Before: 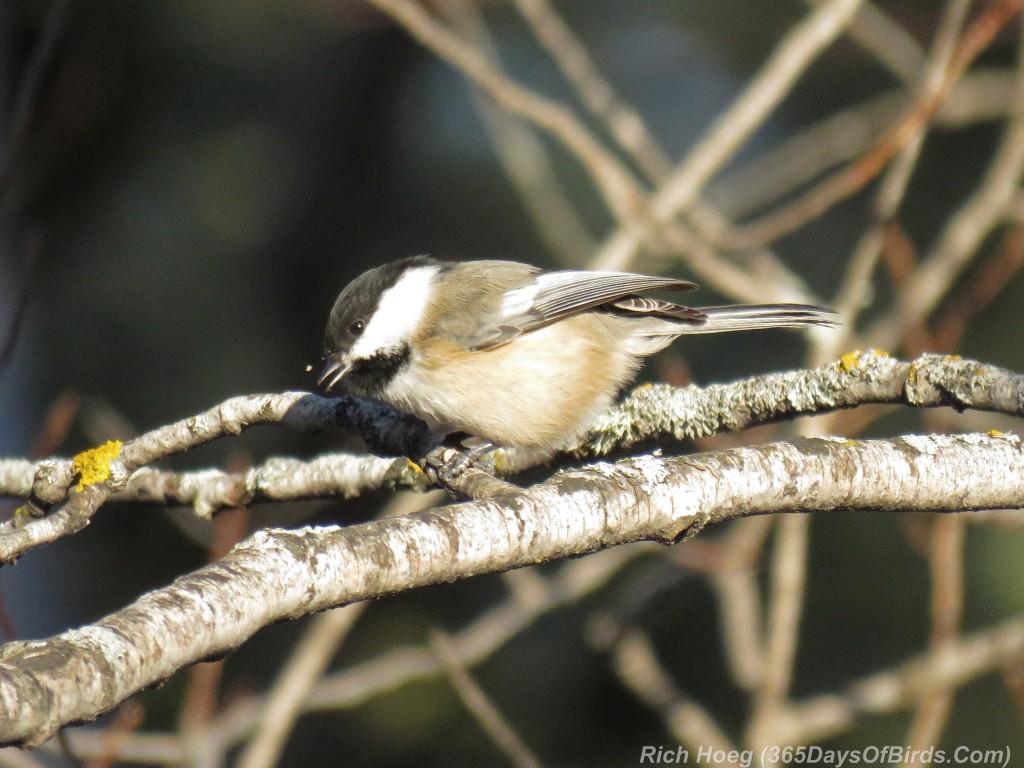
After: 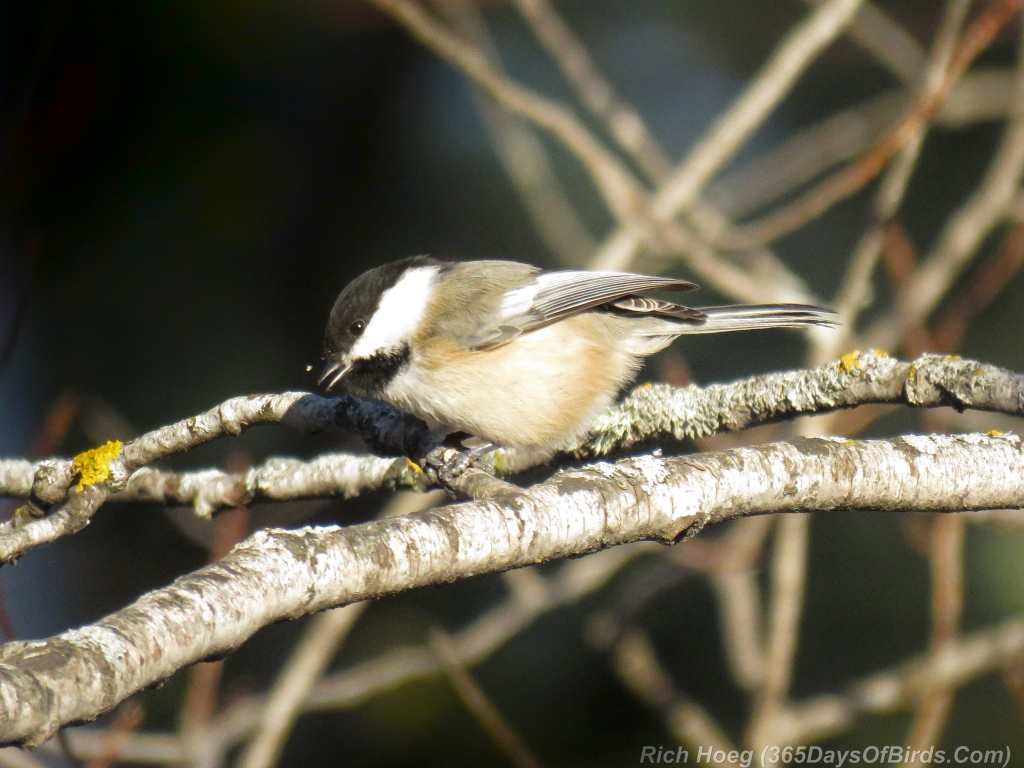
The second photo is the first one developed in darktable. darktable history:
shadows and highlights: shadows -89.38, highlights 90.01, soften with gaussian
